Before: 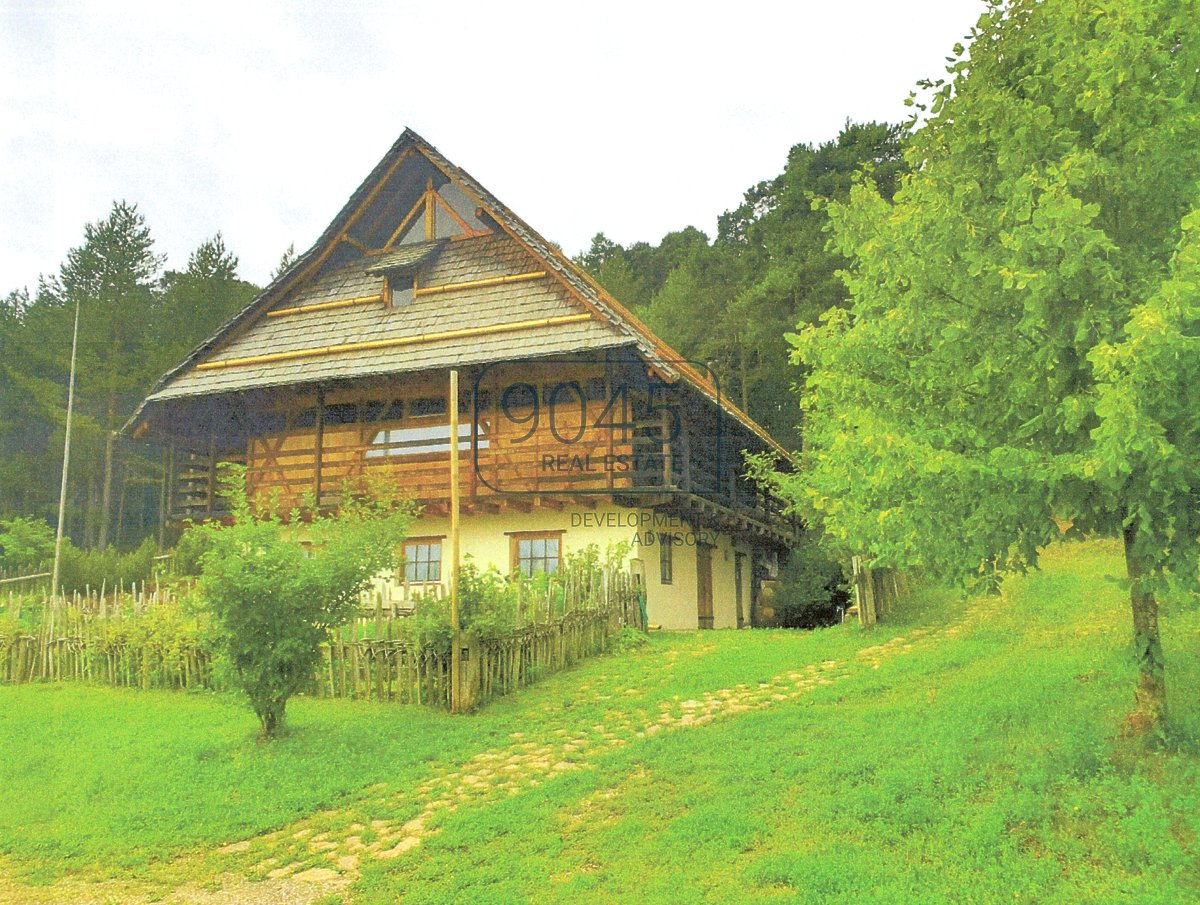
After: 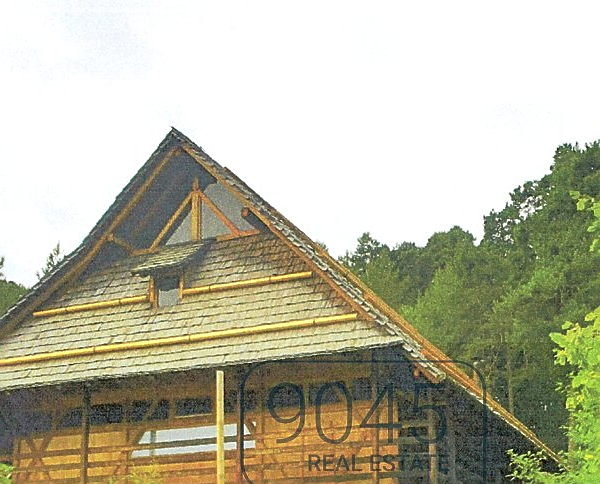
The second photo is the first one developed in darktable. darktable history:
sharpen: on, module defaults
crop: left 19.556%, right 30.401%, bottom 46.458%
